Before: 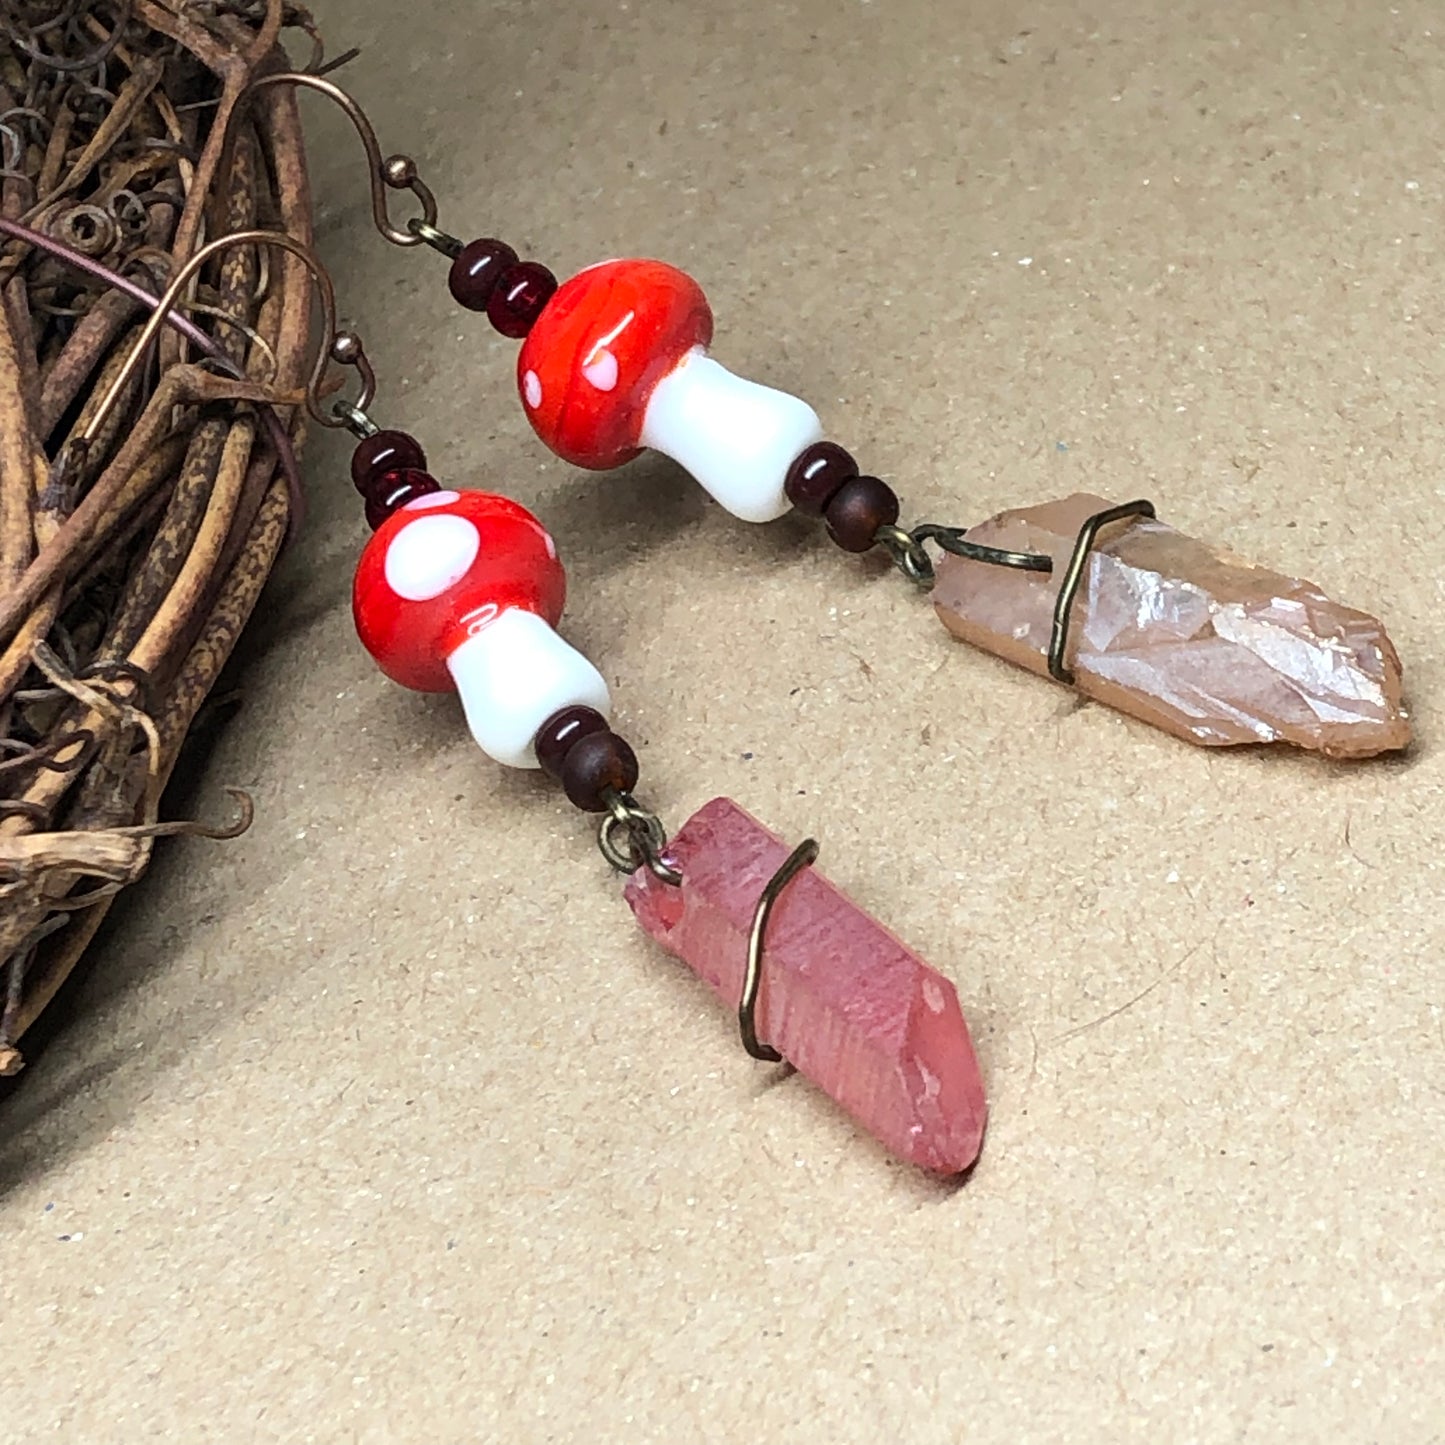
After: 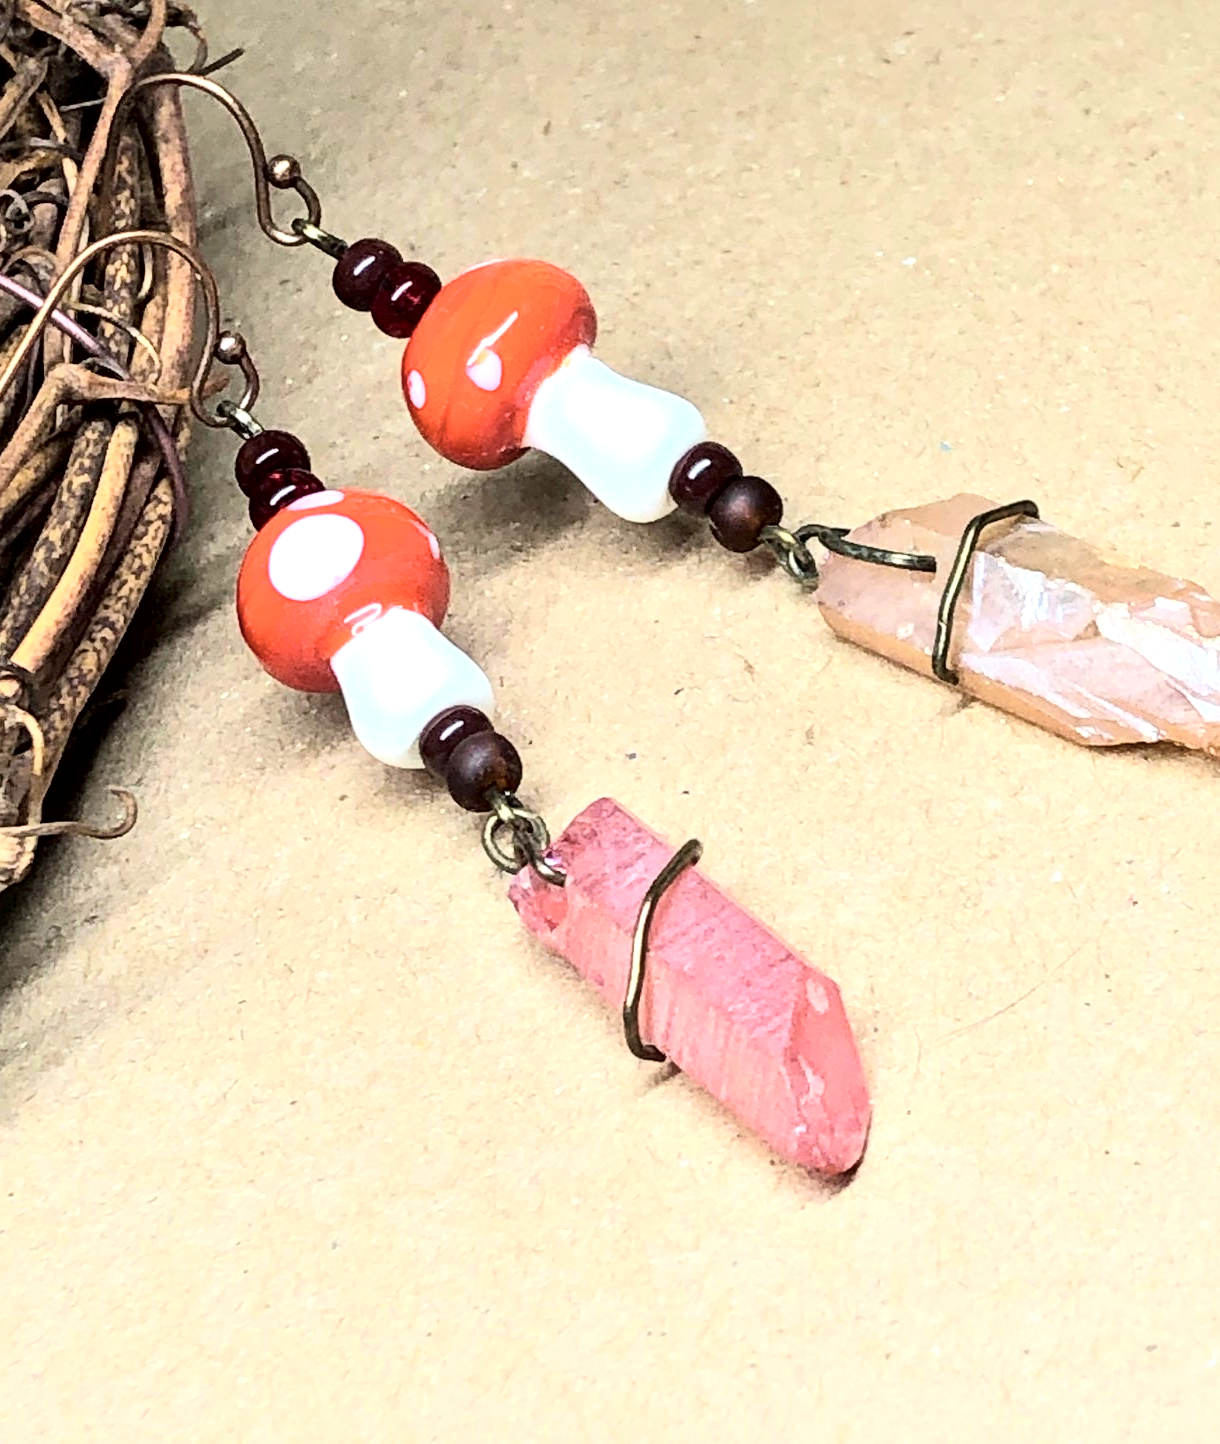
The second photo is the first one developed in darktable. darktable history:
tone curve: curves: ch0 [(0, 0) (0.084, 0.074) (0.2, 0.297) (0.363, 0.591) (0.495, 0.765) (0.68, 0.901) (0.851, 0.967) (1, 1)], color space Lab, independent channels, preserve colors none
color balance rgb: perceptual saturation grading › global saturation -0.024%, global vibrance 44.663%
local contrast: mode bilateral grid, contrast 49, coarseness 50, detail 150%, midtone range 0.2
crop: left 8.052%, right 7.487%
